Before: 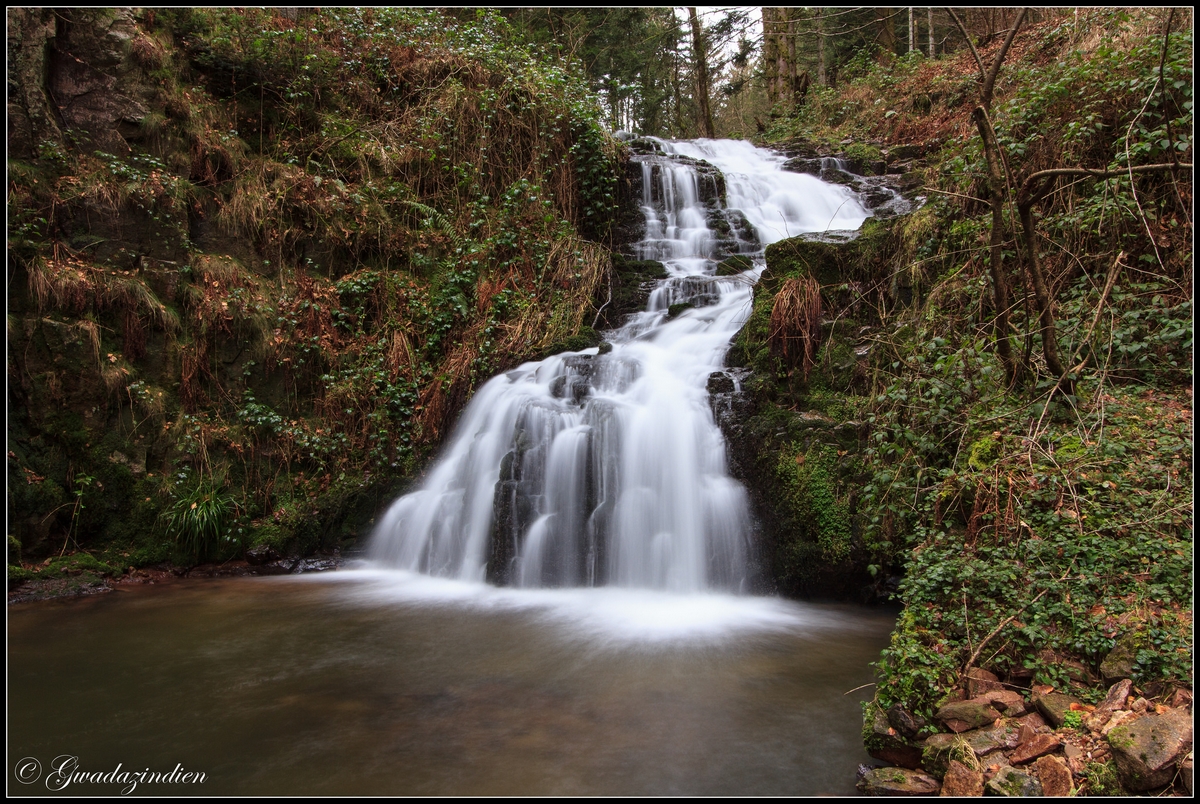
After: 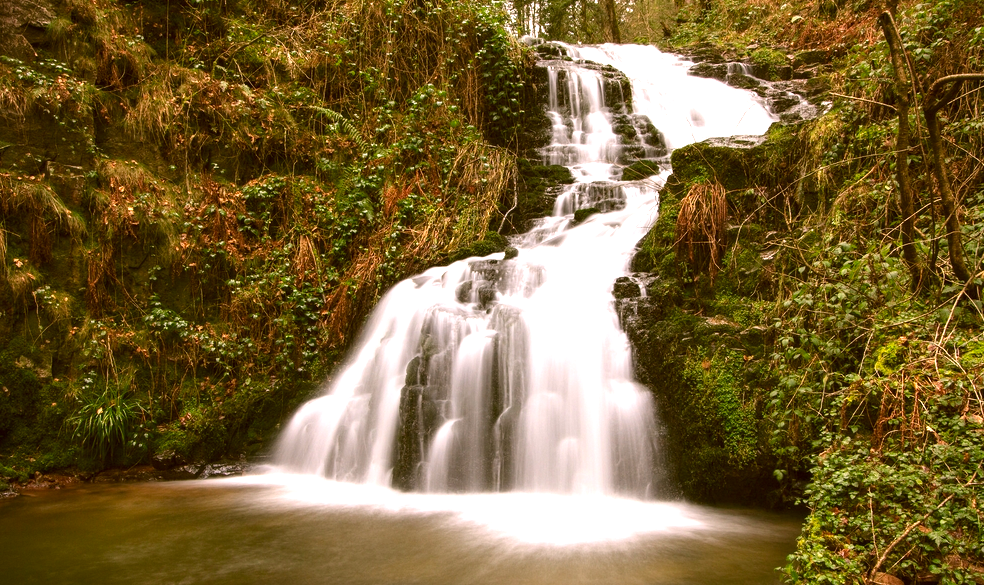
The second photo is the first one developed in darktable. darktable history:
color correction: highlights a* 8.98, highlights b* 15.09, shadows a* -0.49, shadows b* 26.52
crop: left 7.856%, top 11.836%, right 10.12%, bottom 15.387%
vignetting: fall-off start 97.23%, saturation -0.024, center (-0.033, -0.042), width/height ratio 1.179, unbound false
exposure: black level correction 0, exposure 0.95 EV, compensate exposure bias true, compensate highlight preservation false
